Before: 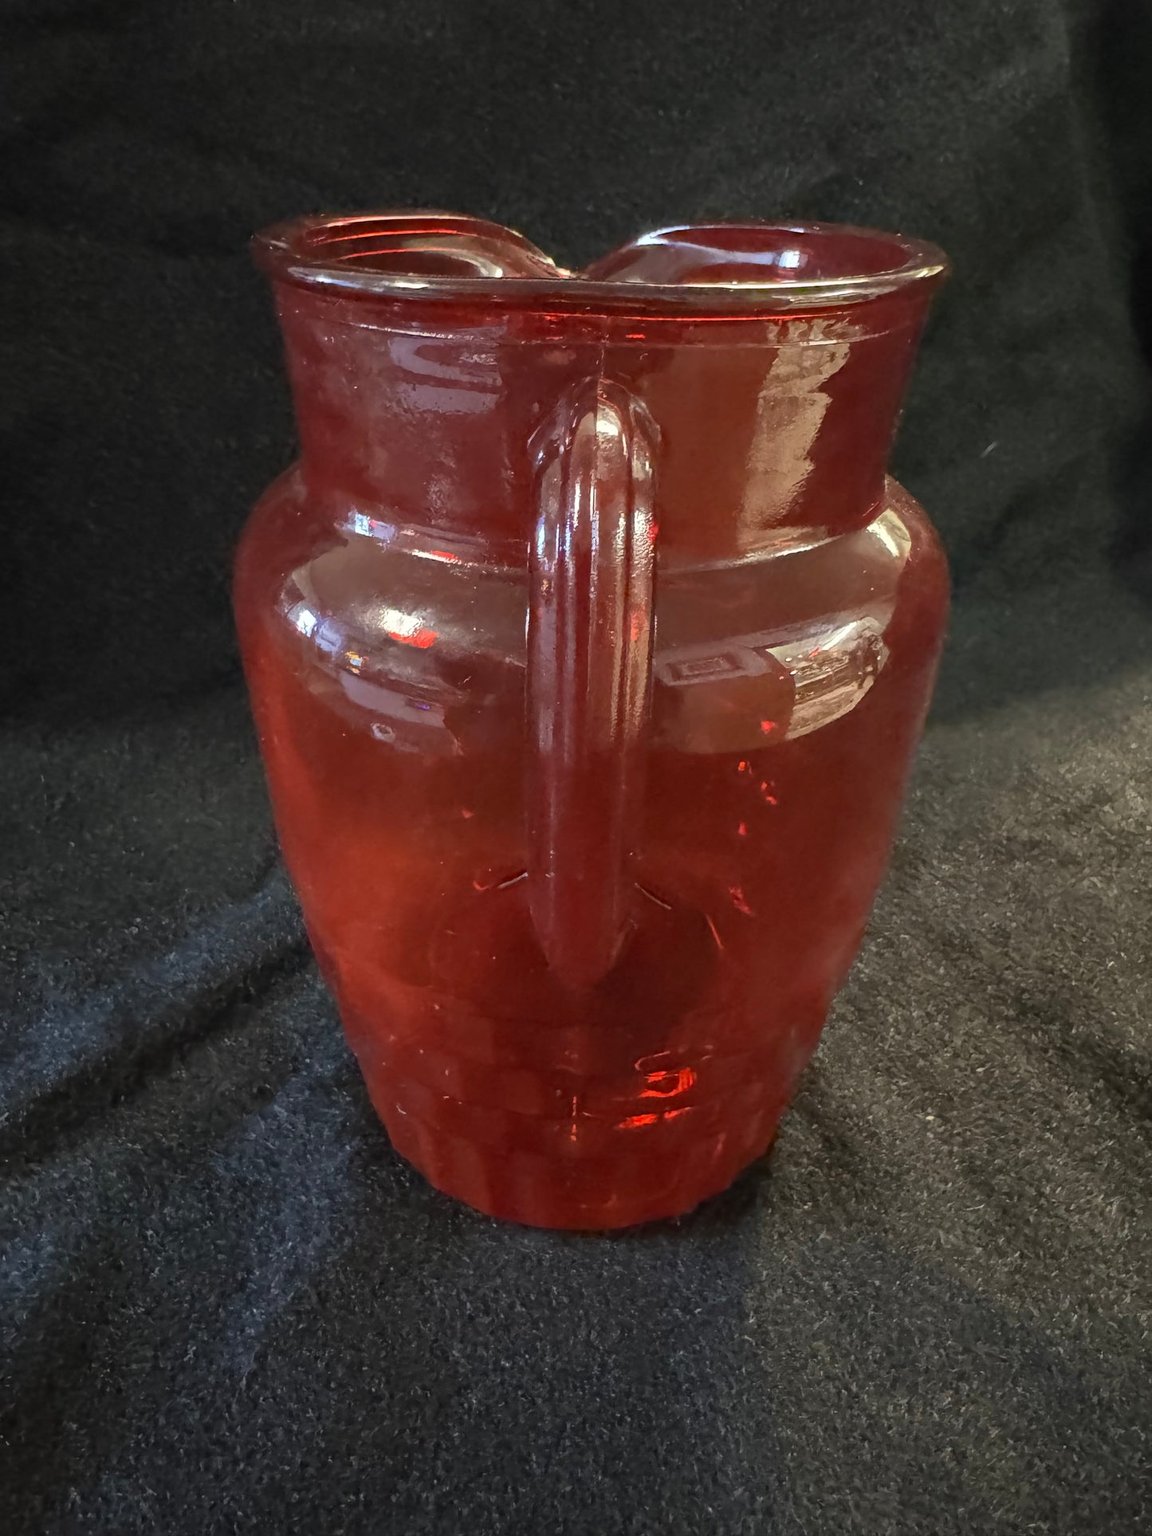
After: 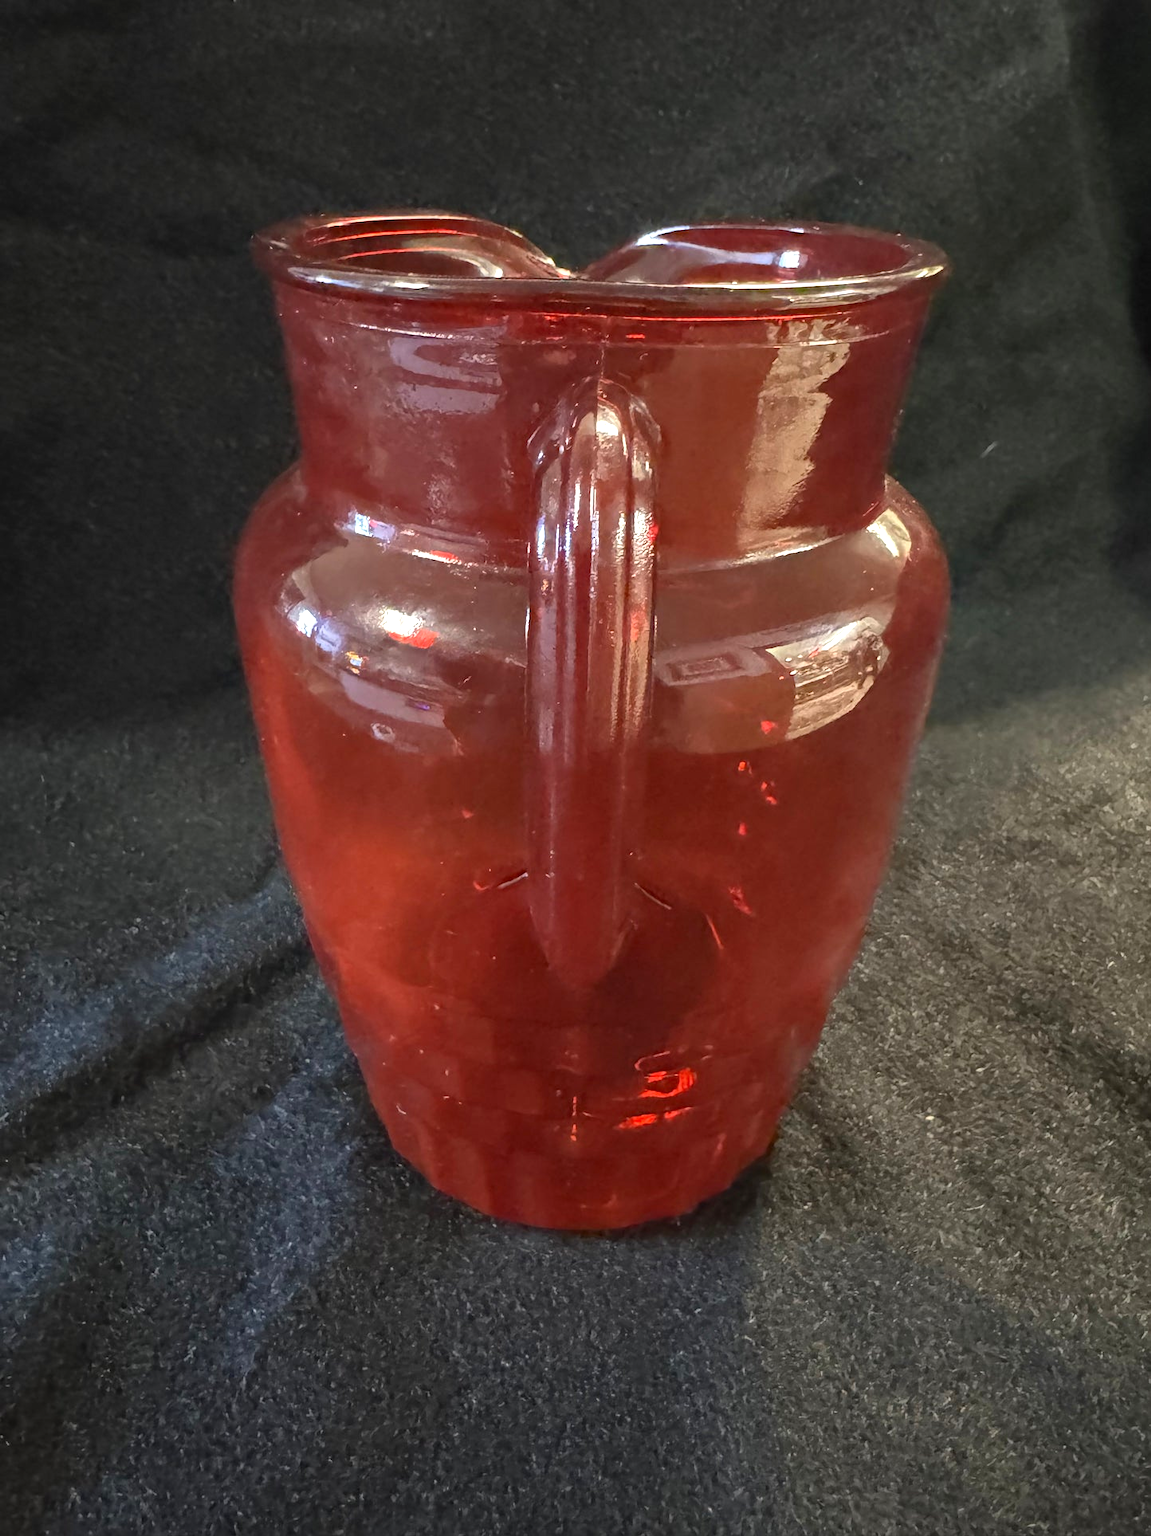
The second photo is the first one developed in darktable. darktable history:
exposure: exposure 0.506 EV, compensate highlight preservation false
tone equalizer: on, module defaults
